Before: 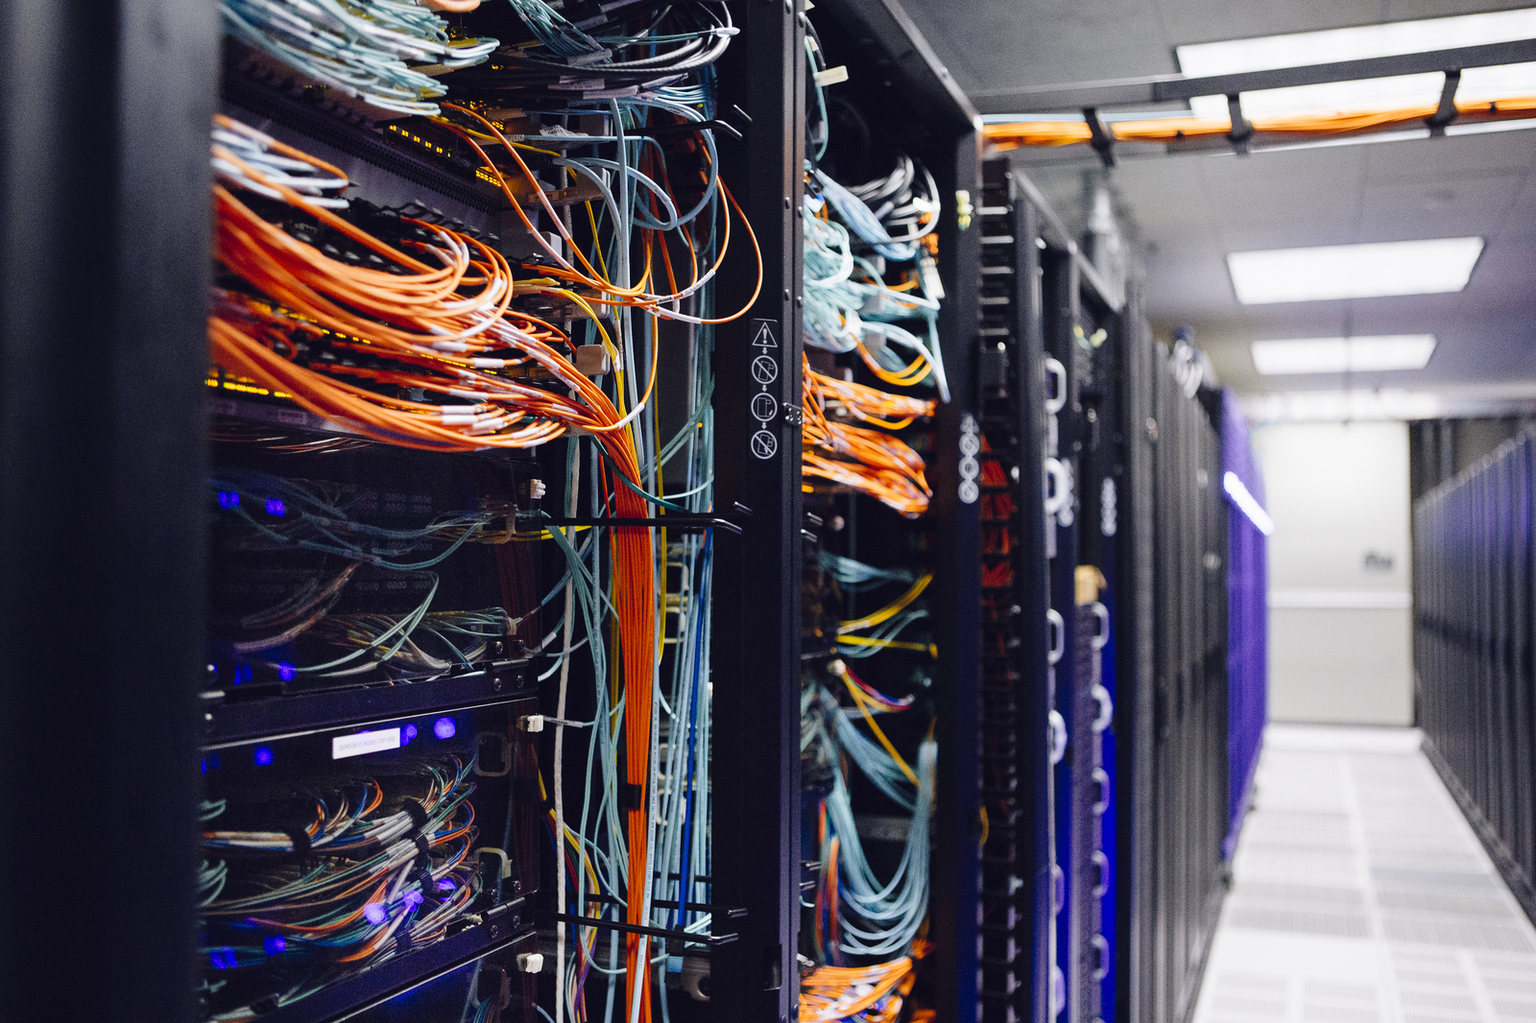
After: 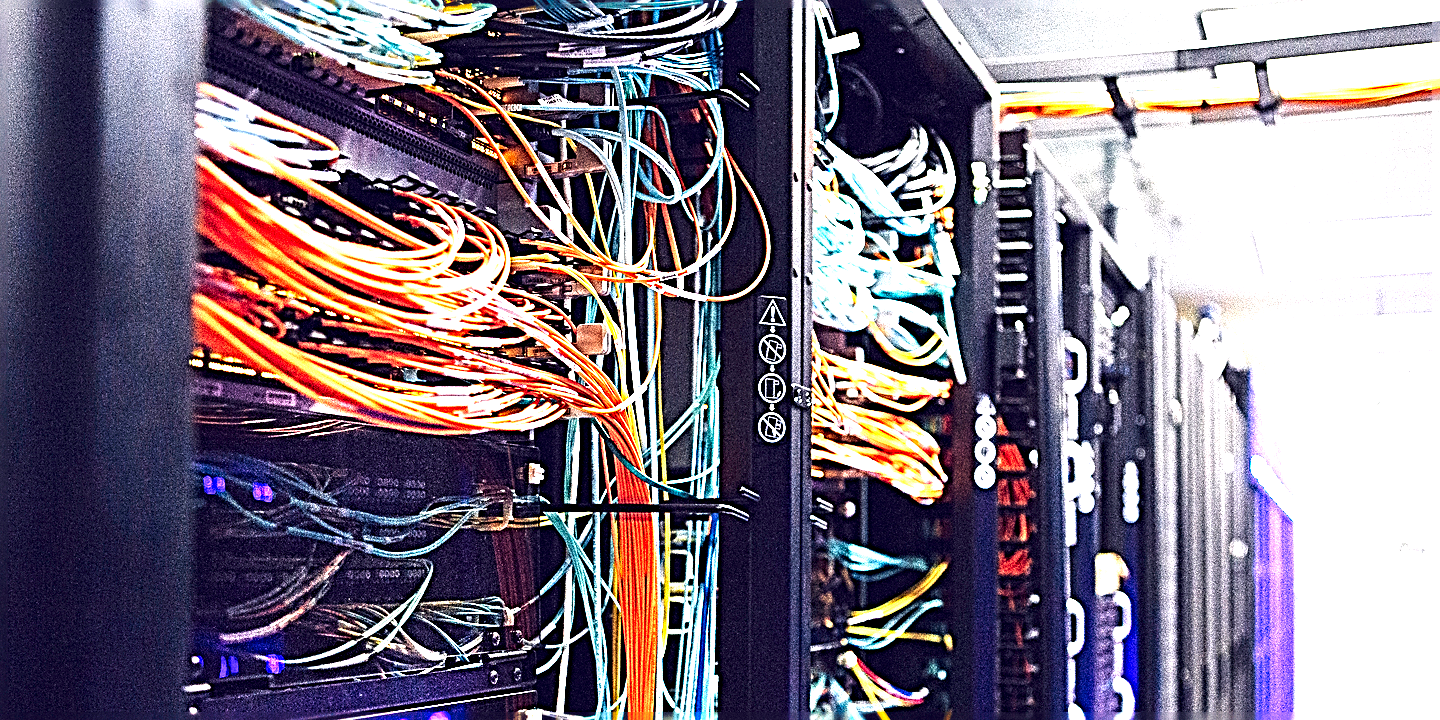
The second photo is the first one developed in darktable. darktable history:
exposure: black level correction 0.001, exposure 0.5 EV, compensate exposure bias true, compensate highlight preservation false
crop: left 1.509%, top 3.452%, right 7.696%, bottom 28.452%
color calibration: x 0.342, y 0.356, temperature 5122 K
sharpen: radius 3.158, amount 1.731
